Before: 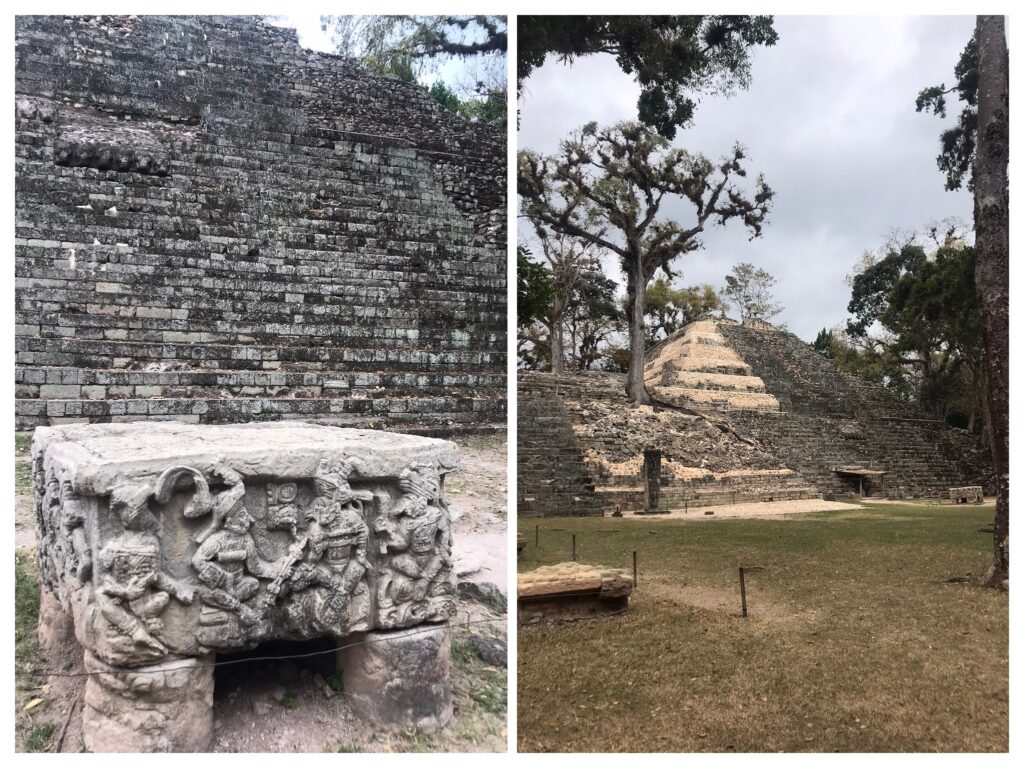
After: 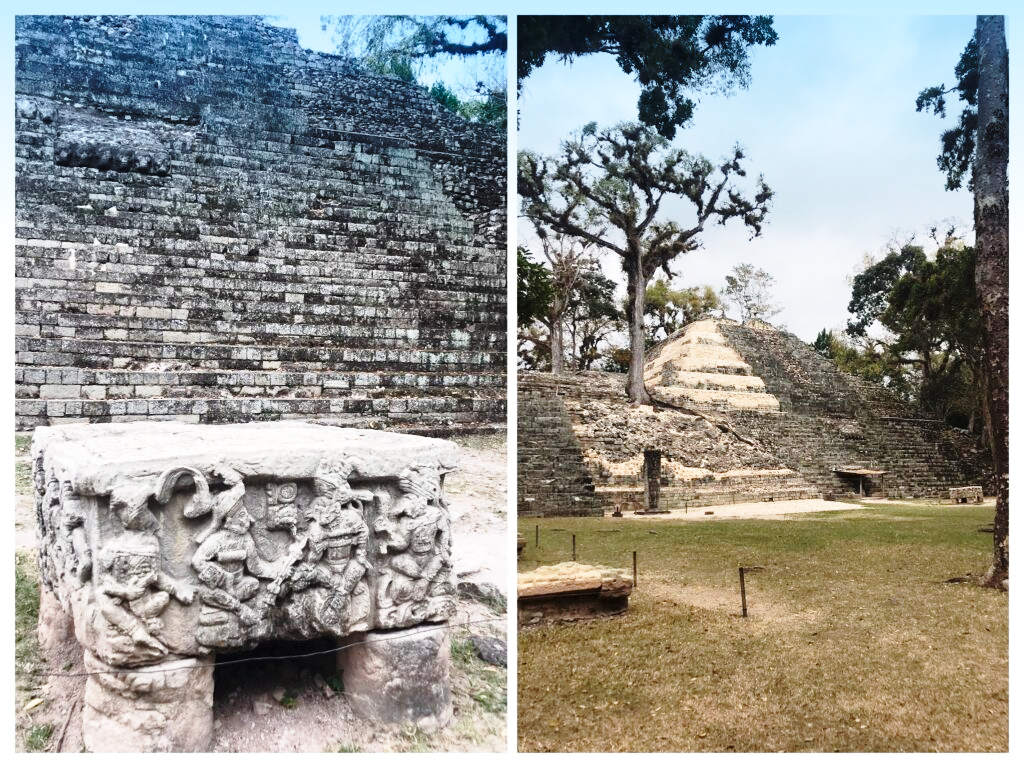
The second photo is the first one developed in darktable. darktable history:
base curve: curves: ch0 [(0, 0) (0.028, 0.03) (0.121, 0.232) (0.46, 0.748) (0.859, 0.968) (1, 1)], preserve colors none
graduated density: density 2.02 EV, hardness 44%, rotation 0.374°, offset 8.21, hue 208.8°, saturation 97%
